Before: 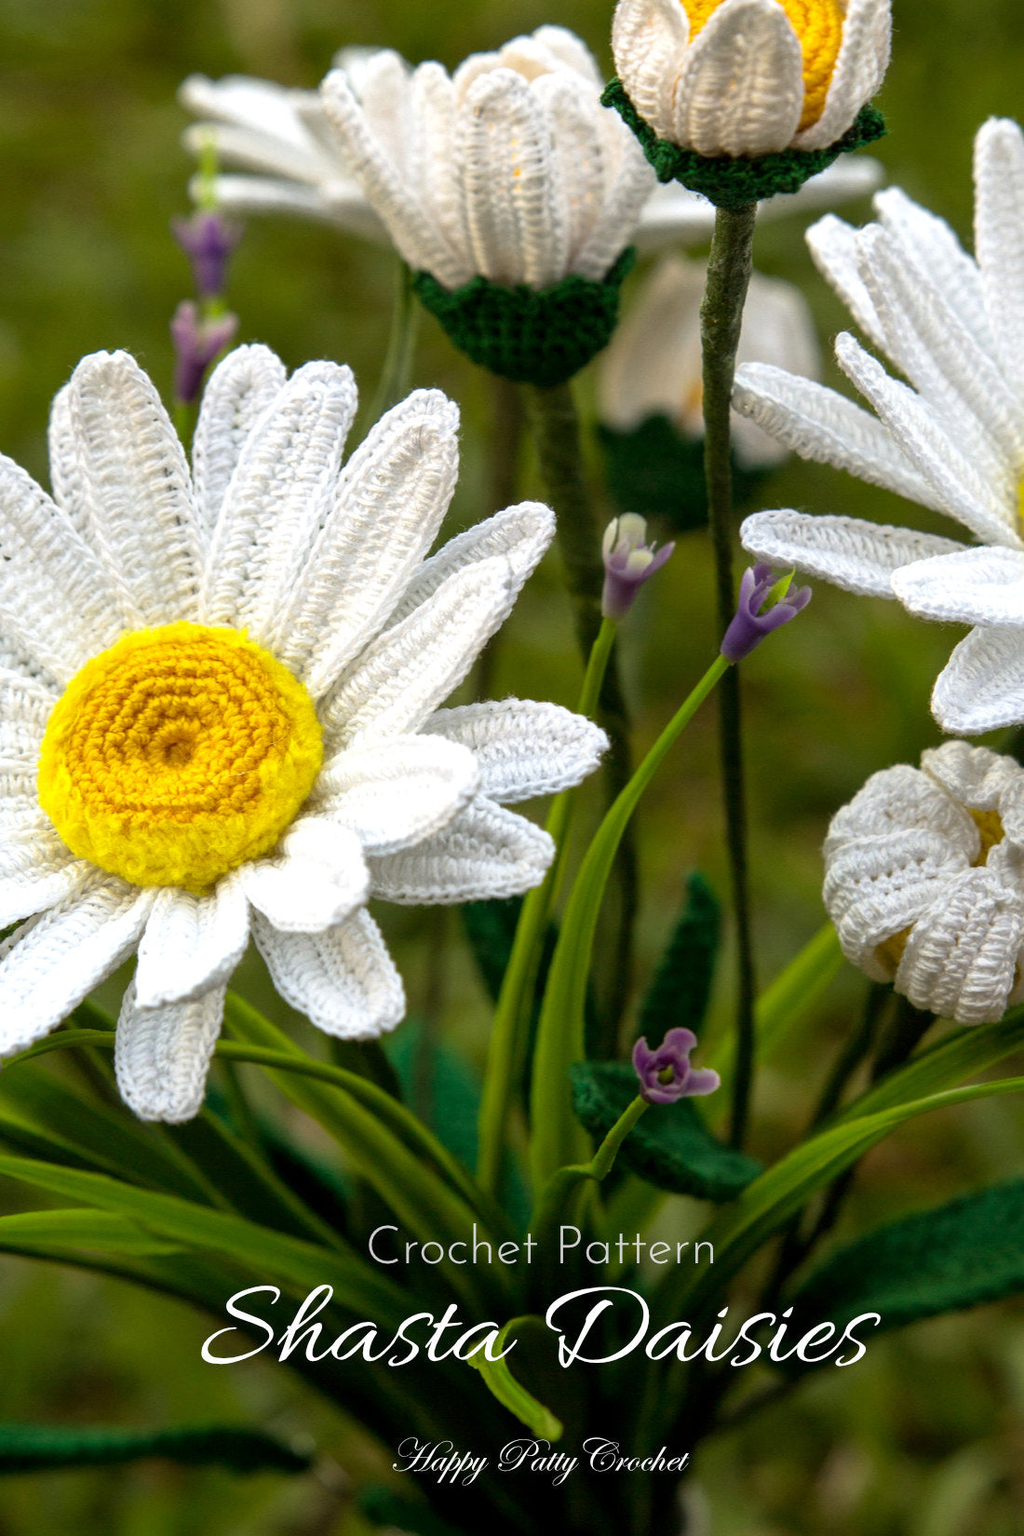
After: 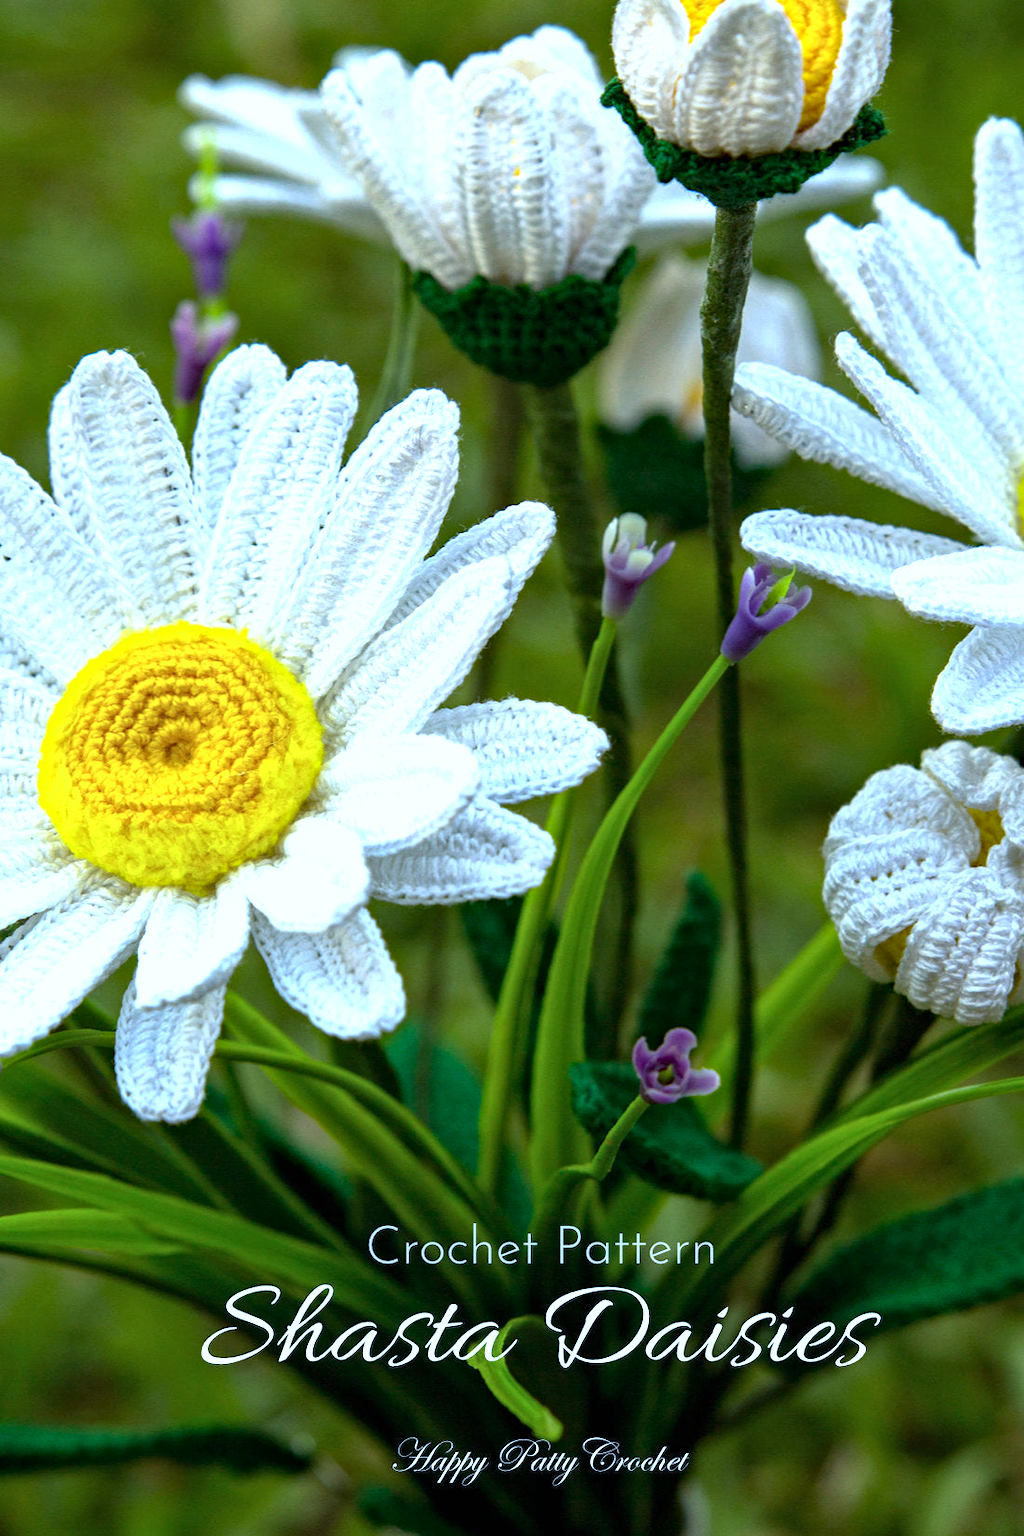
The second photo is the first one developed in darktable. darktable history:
color calibration: illuminant F (fluorescent), F source F9 (Cool White Deluxe 4150 K) – high CRI, x 0.374, y 0.373, temperature 4158.34 K
exposure: black level correction 0, exposure 0.5 EV, compensate exposure bias true, compensate highlight preservation false
white balance: red 0.931, blue 1.11
haze removal: strength 0.29, distance 0.25, compatibility mode true, adaptive false
